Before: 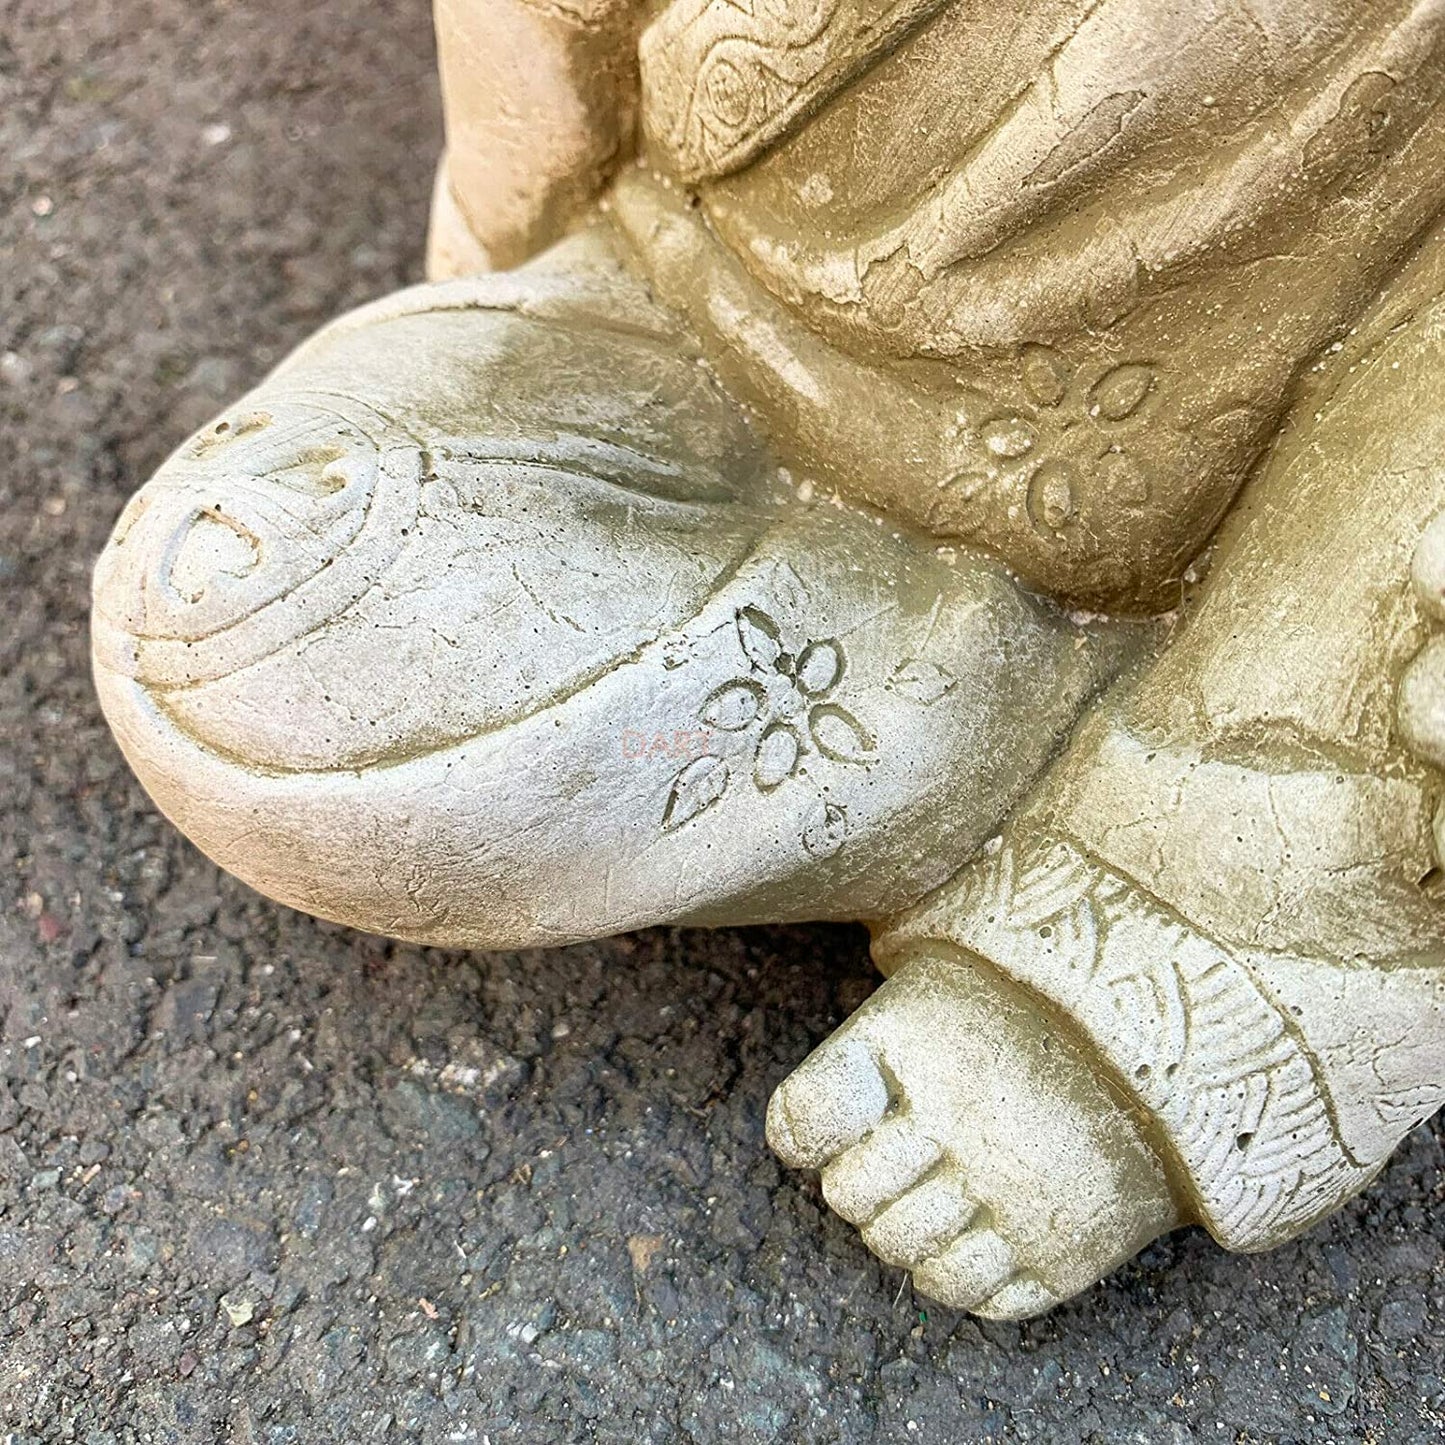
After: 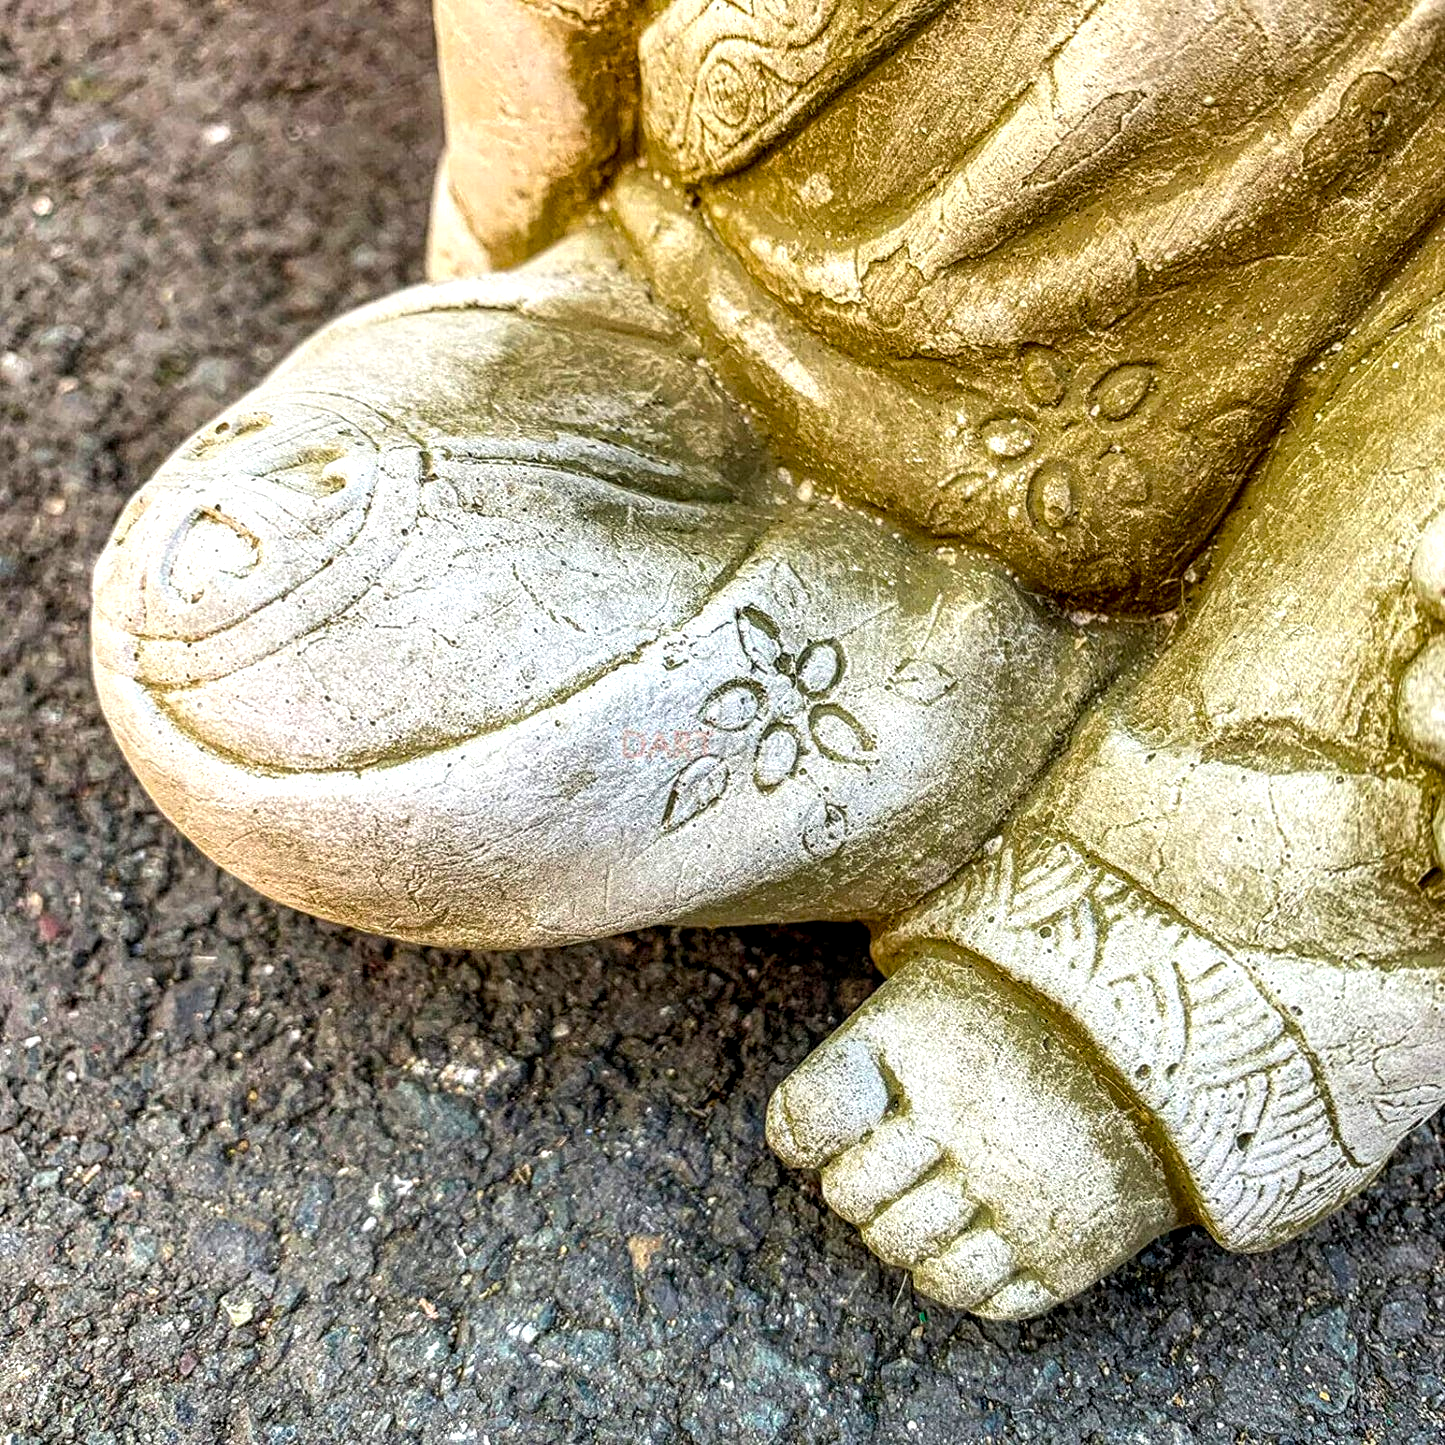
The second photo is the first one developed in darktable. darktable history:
color balance rgb: linear chroma grading › global chroma 15%, perceptual saturation grading › global saturation 30%
local contrast: highlights 0%, shadows 0%, detail 182%
